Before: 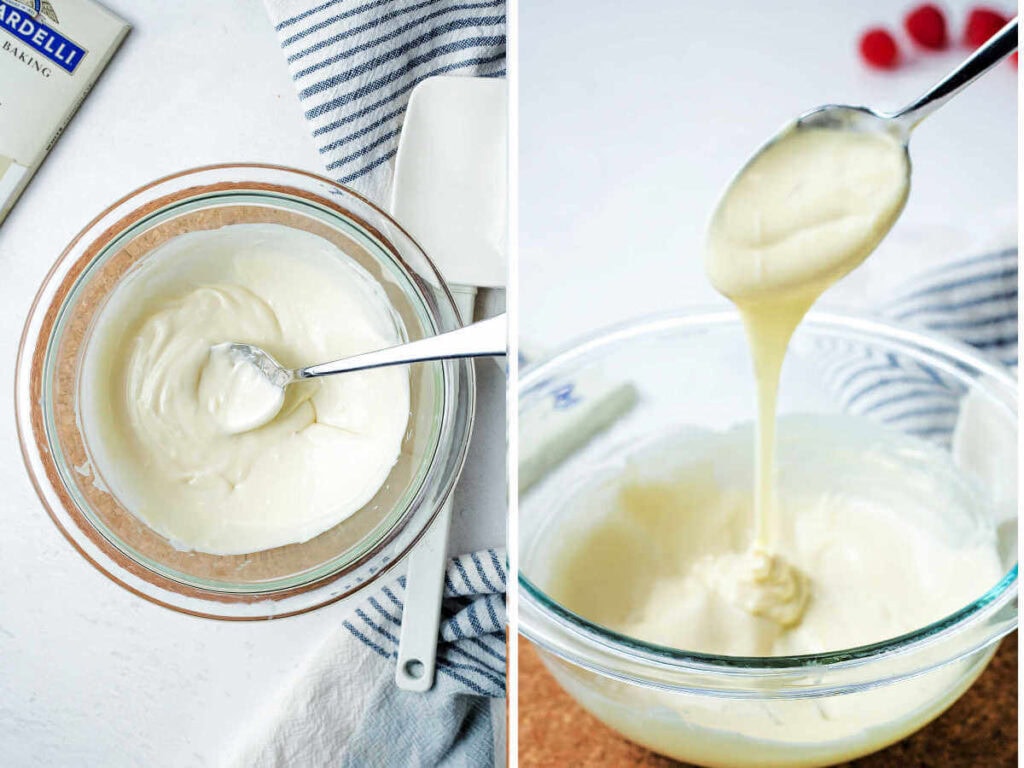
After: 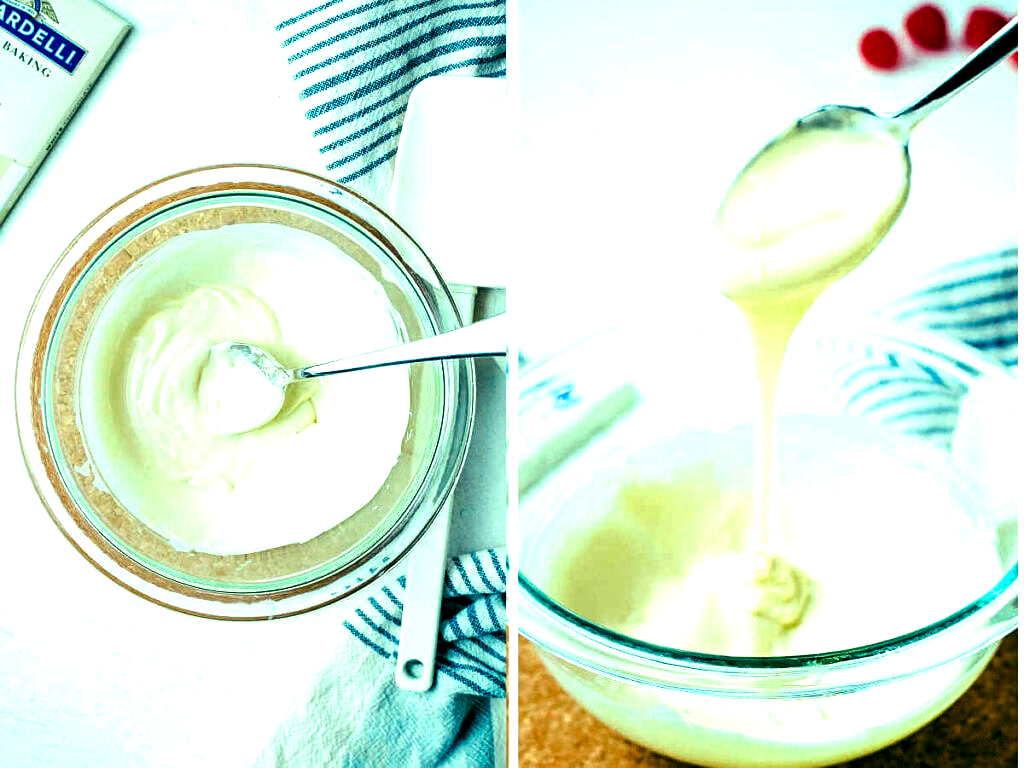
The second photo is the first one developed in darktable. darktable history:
sharpen: radius 1.272, amount 0.305, threshold 0
color zones: curves: ch1 [(0.25, 0.5) (0.747, 0.71)]
rotate and perspective: automatic cropping original format, crop left 0, crop top 0
color balance rgb: shadows lift › luminance -7.7%, shadows lift › chroma 2.13%, shadows lift › hue 165.27°, power › luminance -7.77%, power › chroma 1.1%, power › hue 215.88°, highlights gain › luminance 15.15%, highlights gain › chroma 7%, highlights gain › hue 125.57°, global offset › luminance -0.33%, global offset › chroma 0.11%, global offset › hue 165.27°, perceptual saturation grading › global saturation 24.42%, perceptual saturation grading › highlights -24.42%, perceptual saturation grading › mid-tones 24.42%, perceptual saturation grading › shadows 40%, perceptual brilliance grading › global brilliance -5%, perceptual brilliance grading › highlights 24.42%, perceptual brilliance grading › mid-tones 7%, perceptual brilliance grading › shadows -5%
